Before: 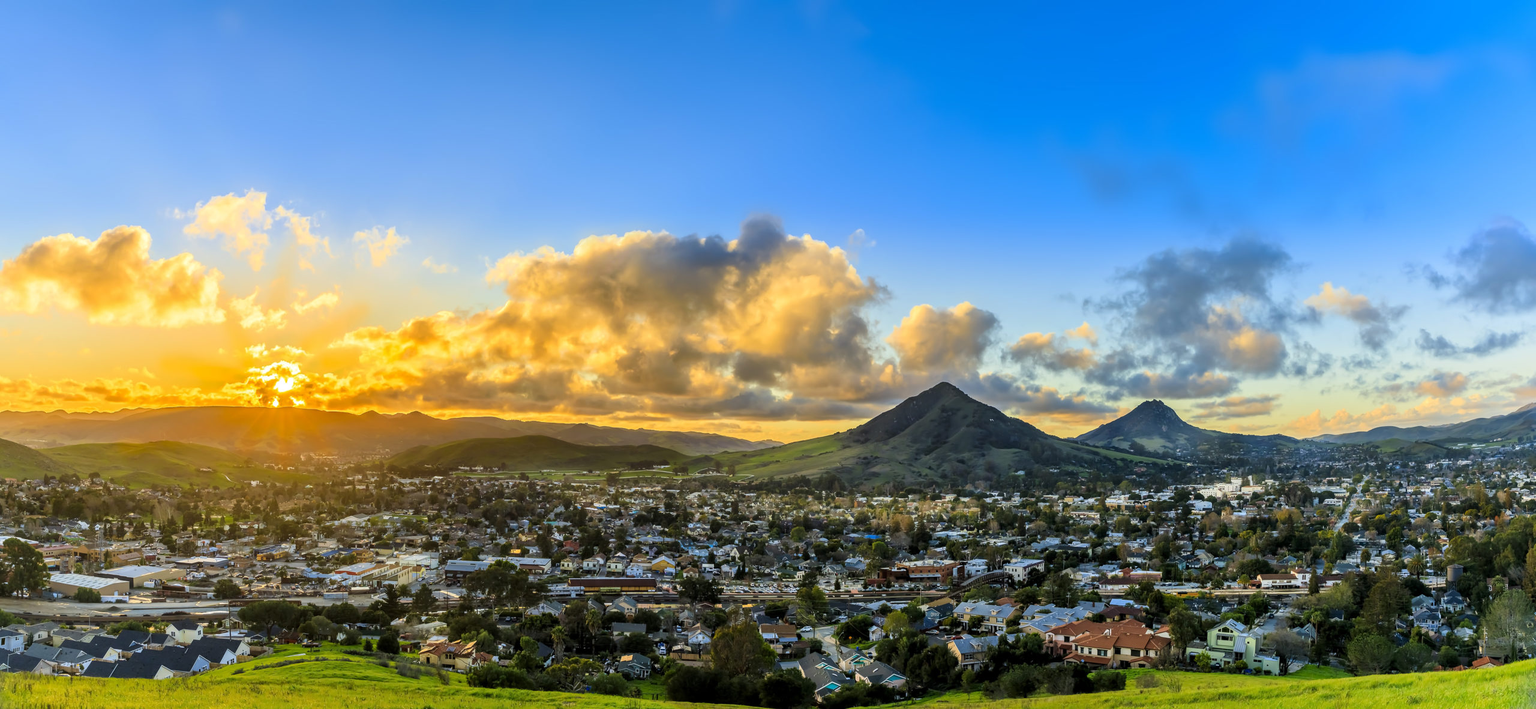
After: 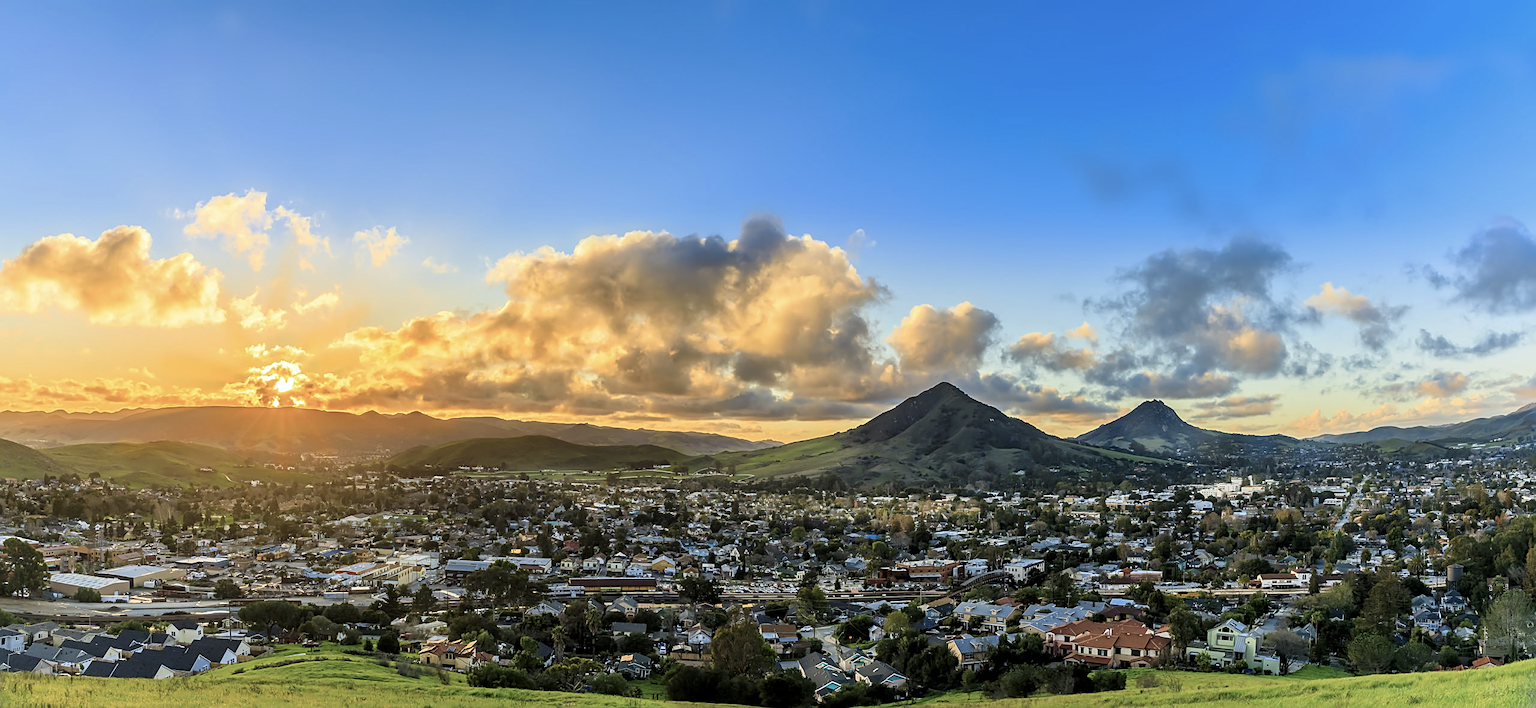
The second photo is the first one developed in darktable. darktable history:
sharpen: on, module defaults
color balance: input saturation 80.07%
